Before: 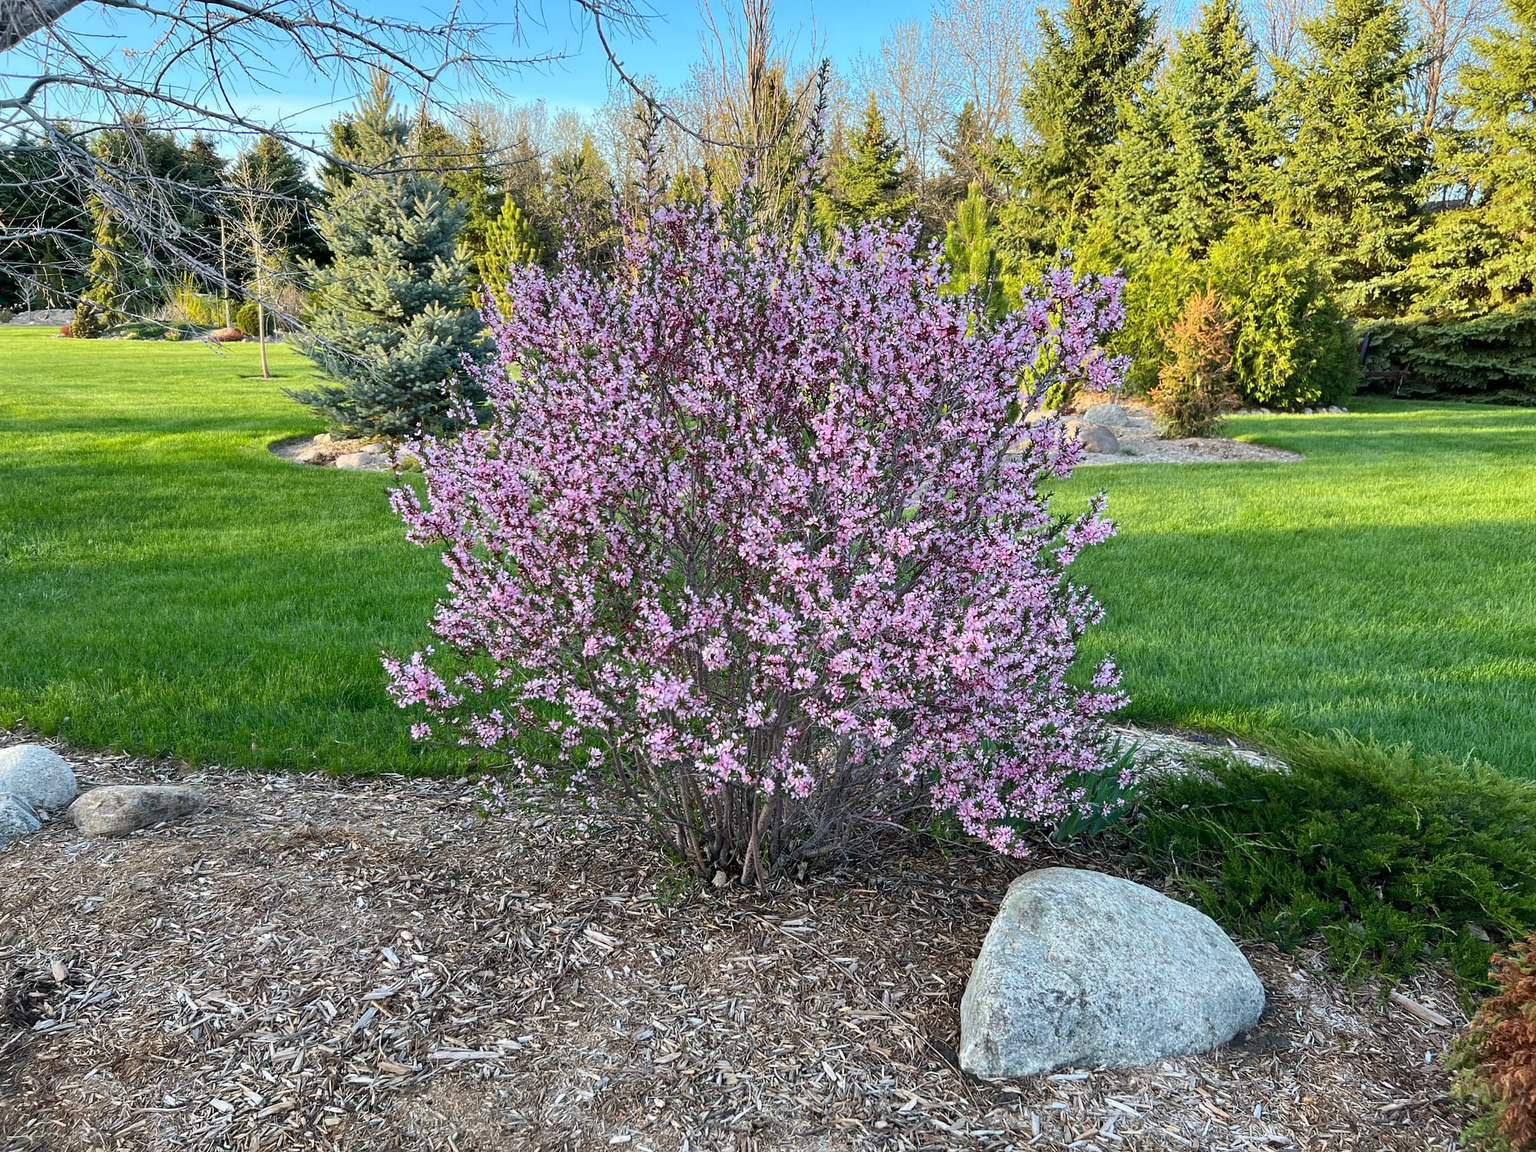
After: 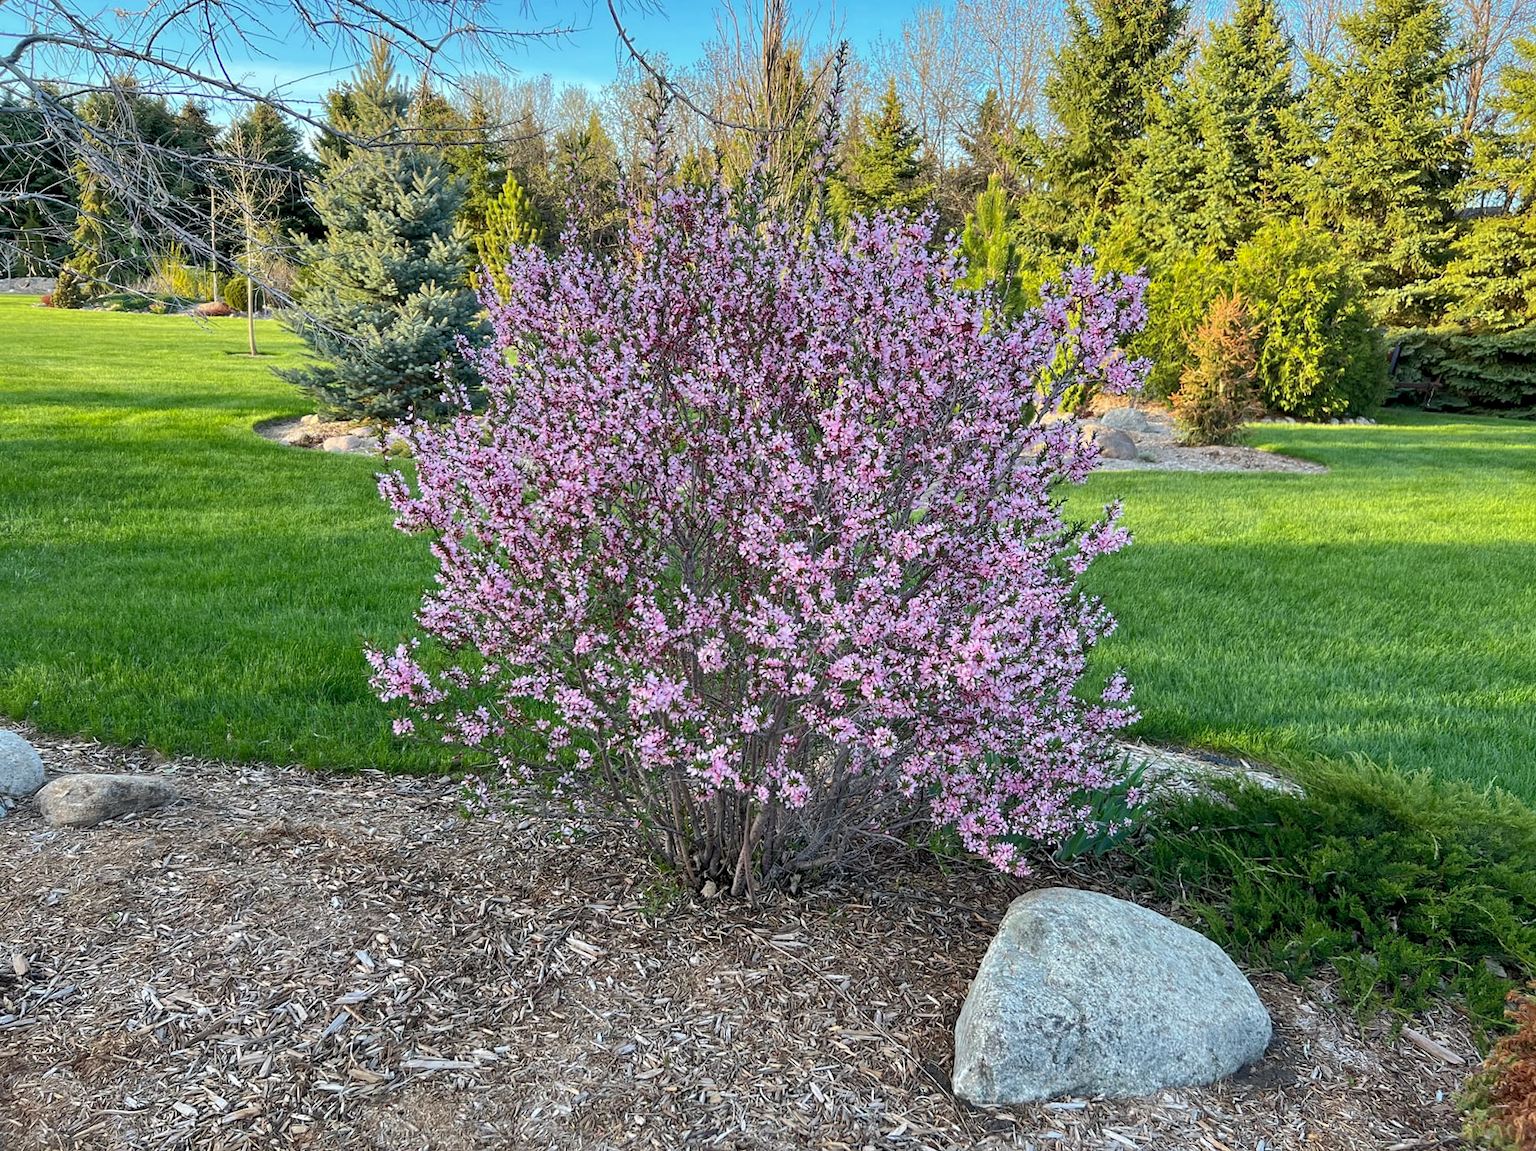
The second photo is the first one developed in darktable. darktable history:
crop and rotate: angle -1.69°
shadows and highlights: on, module defaults
local contrast: highlights 107%, shadows 103%, detail 119%, midtone range 0.2
